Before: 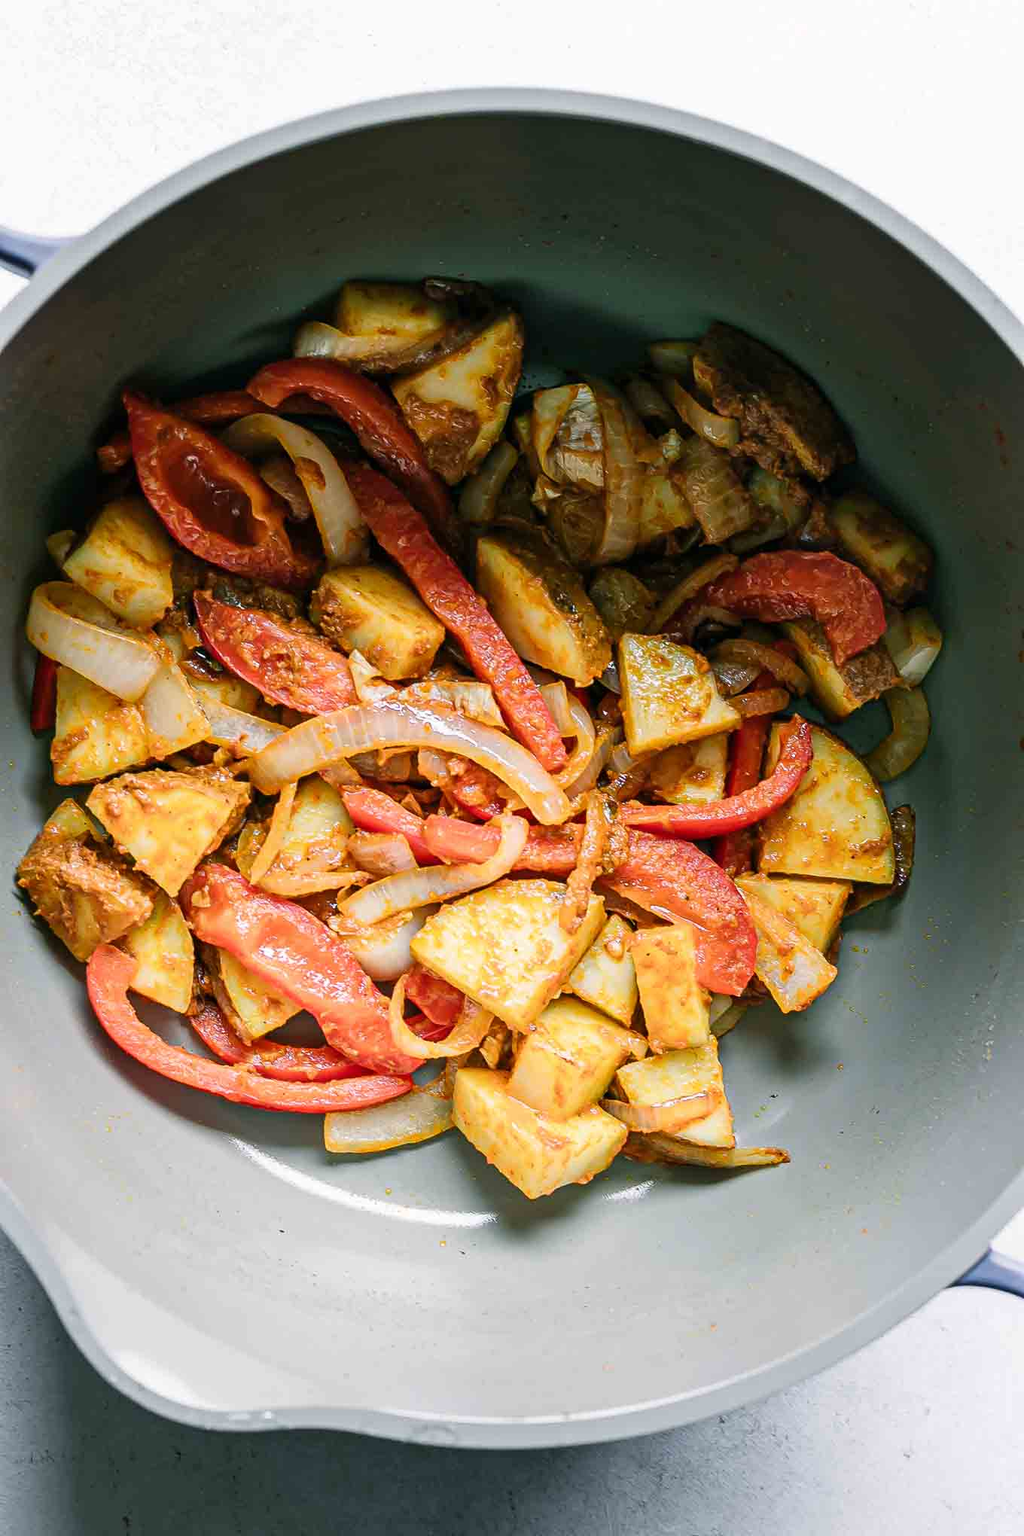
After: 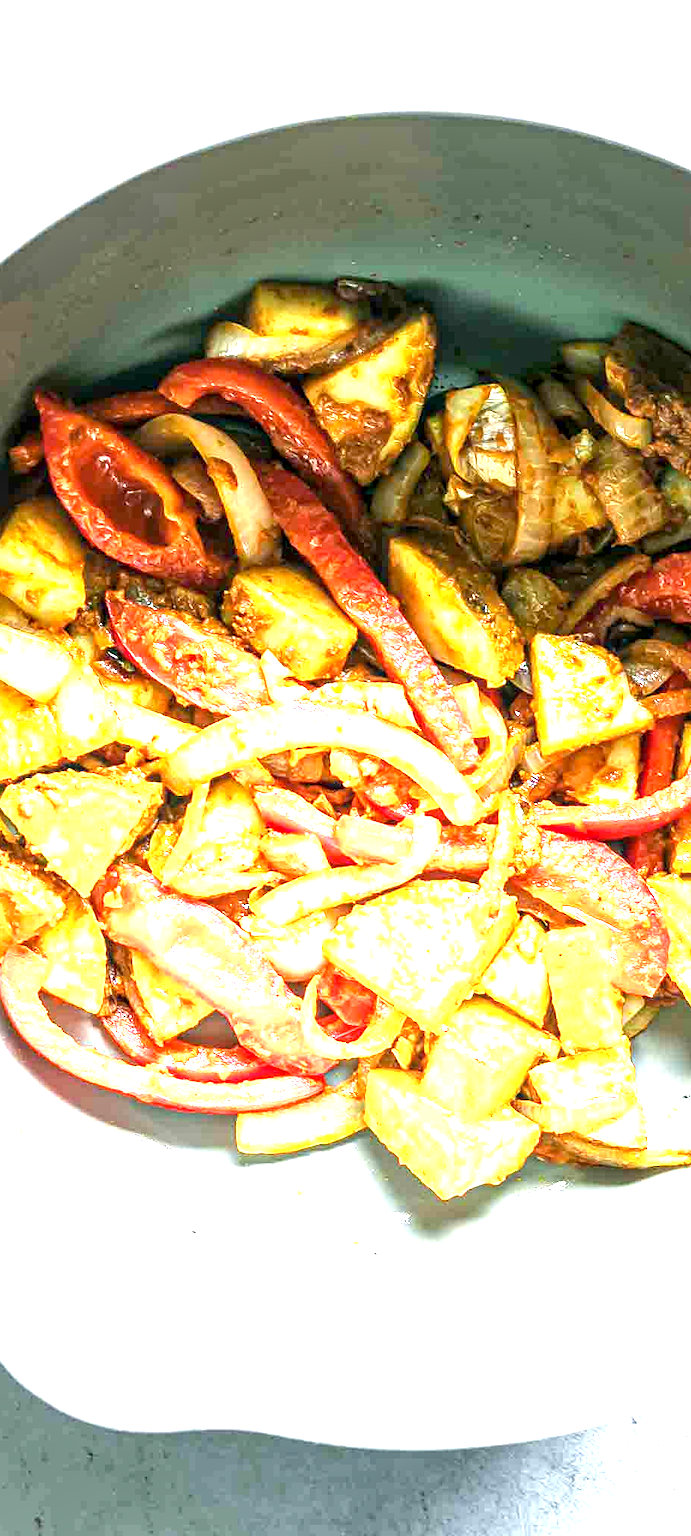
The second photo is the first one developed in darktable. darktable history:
local contrast: on, module defaults
crop and rotate: left 8.608%, right 23.876%
exposure: black level correction 0.001, exposure 1.989 EV, compensate highlight preservation false
